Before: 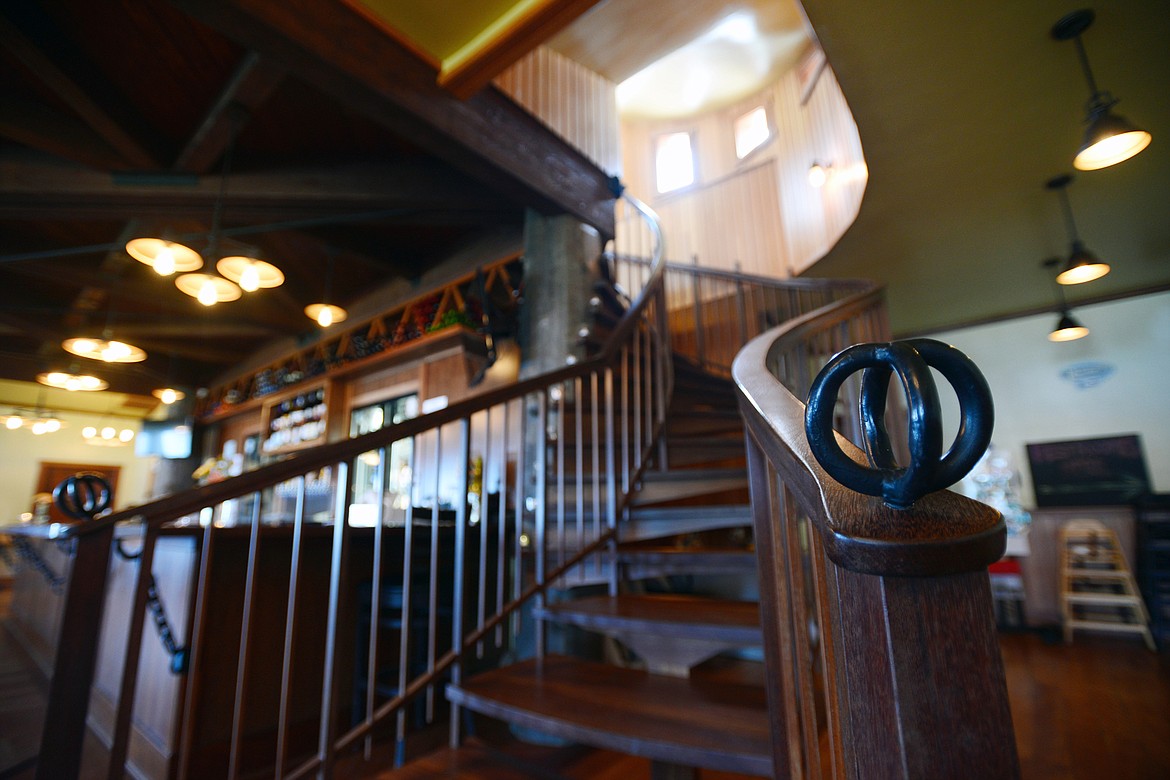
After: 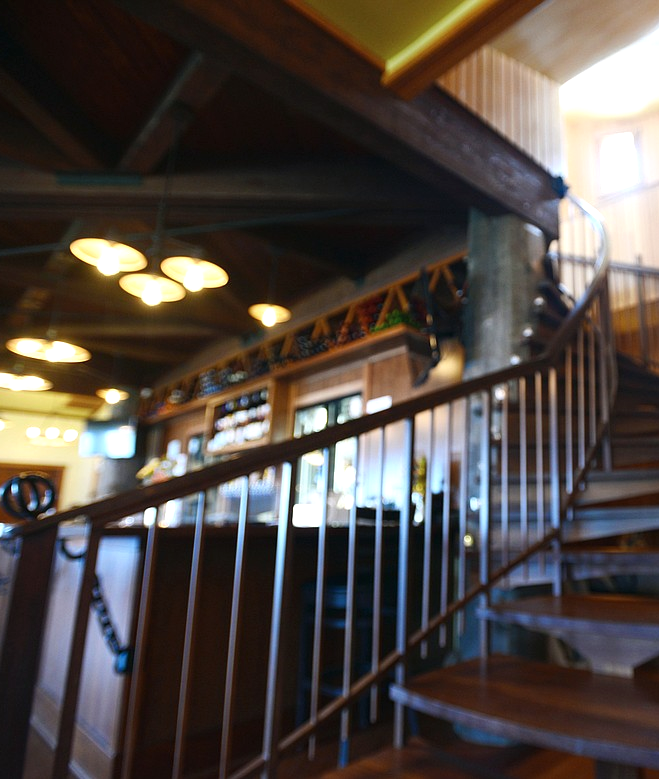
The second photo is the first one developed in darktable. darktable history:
crop: left 4.836%, right 38.77%
color zones: curves: ch1 [(0.113, 0.438) (0.75, 0.5)]; ch2 [(0.12, 0.526) (0.75, 0.5)]
exposure: black level correction 0, exposure 0.398 EV, compensate highlight preservation false
